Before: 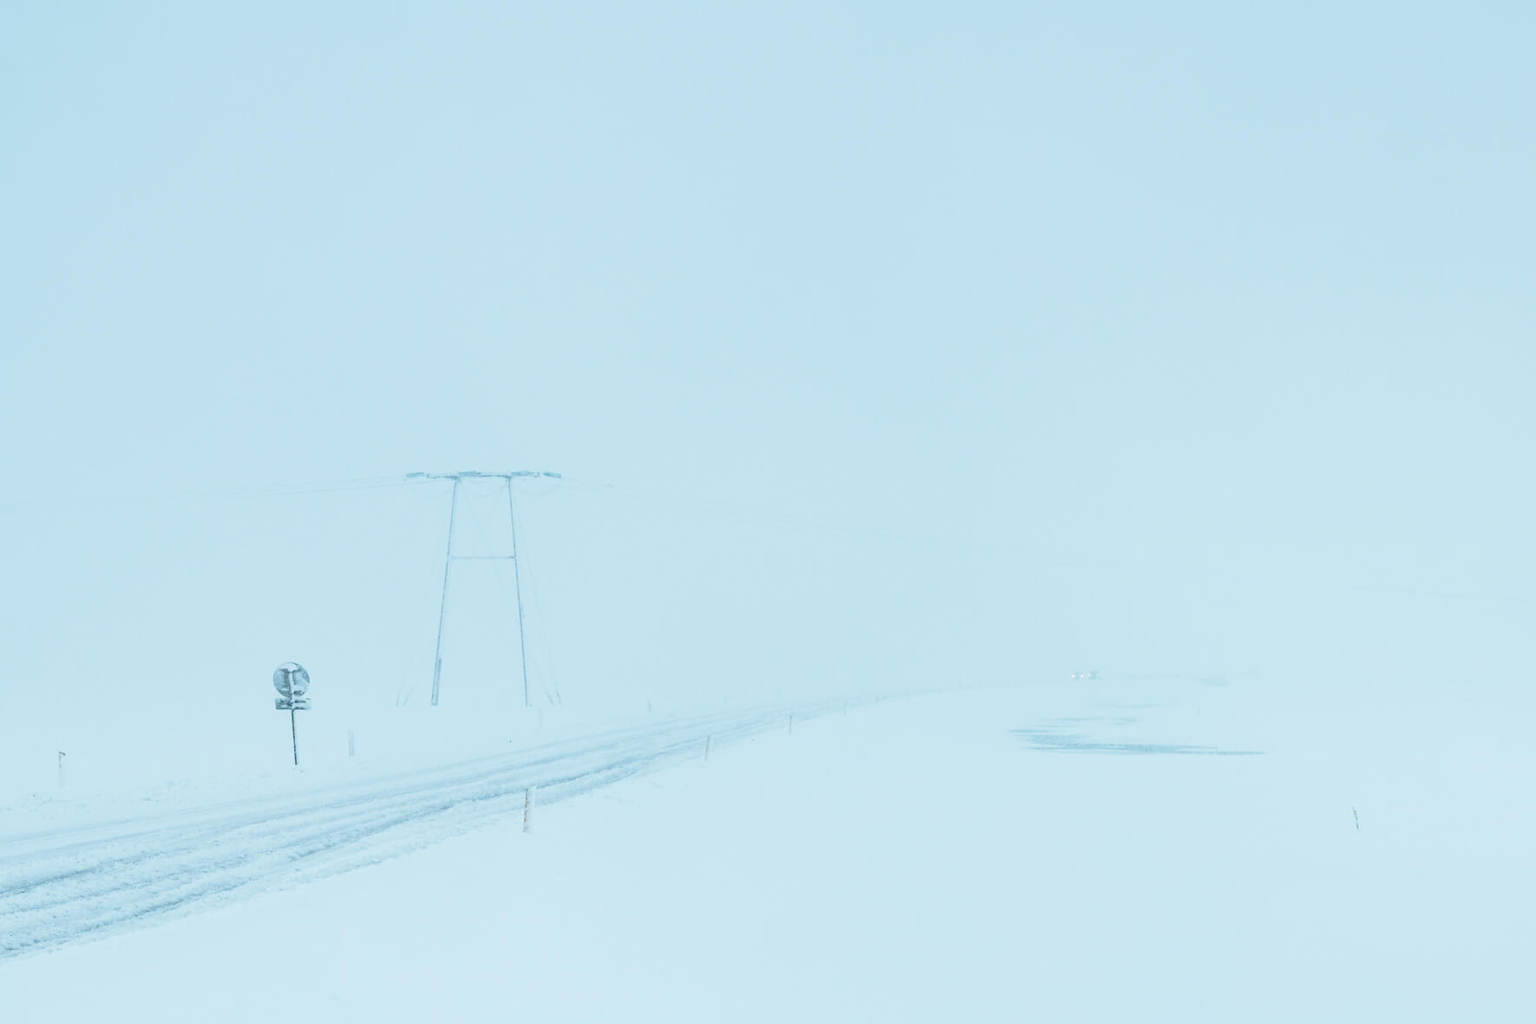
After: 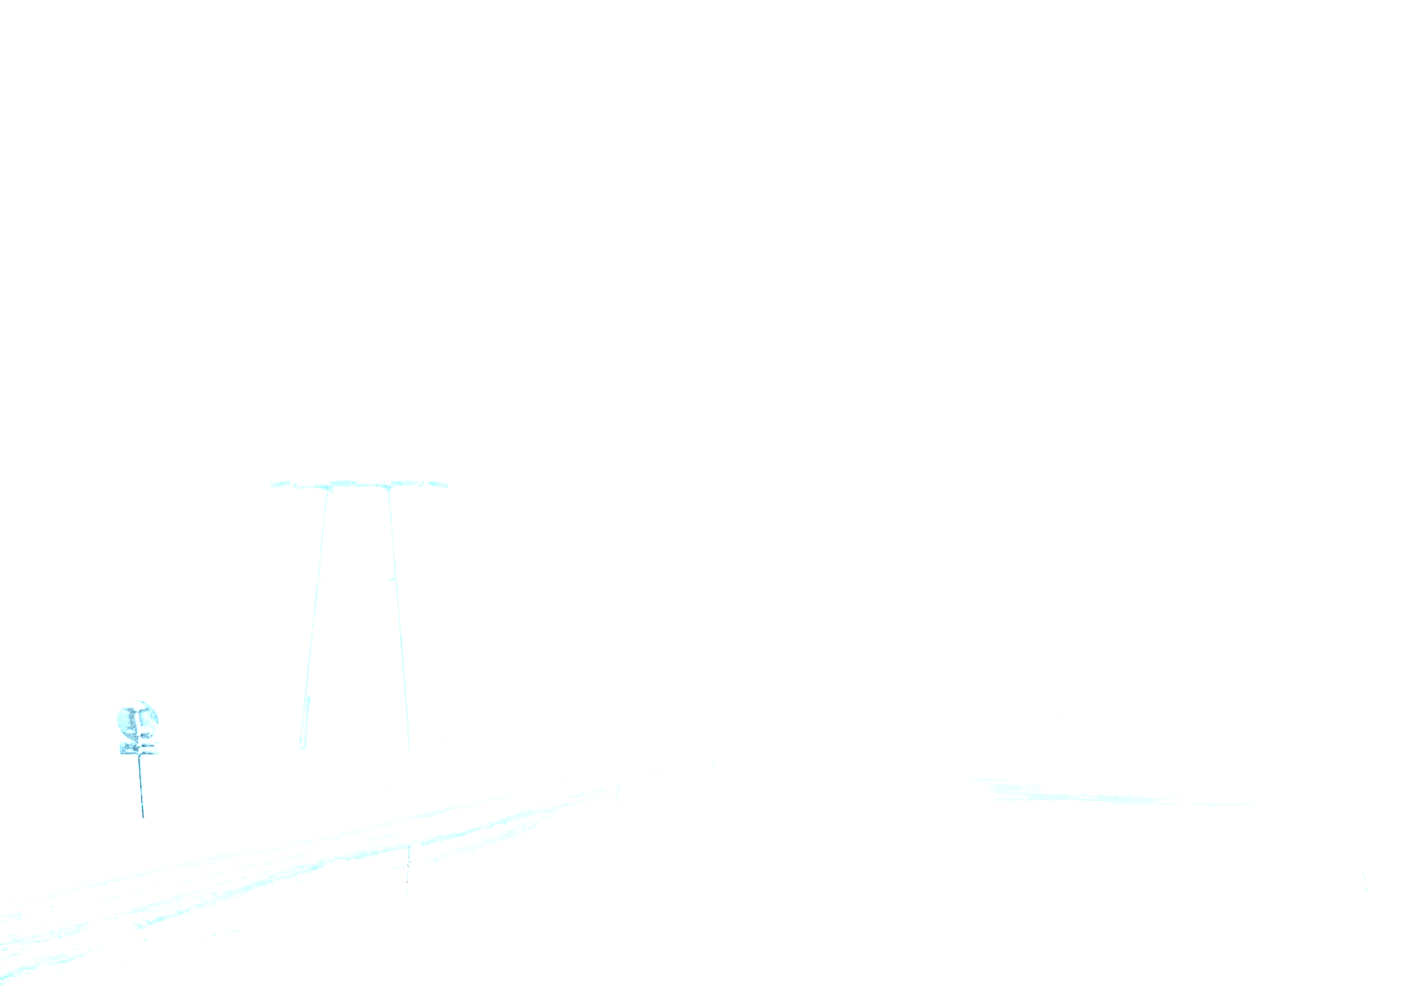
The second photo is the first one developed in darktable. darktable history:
crop: left 11.225%, top 5.381%, right 9.565%, bottom 10.314%
exposure: black level correction 0.001, exposure 1.129 EV, compensate exposure bias true, compensate highlight preservation false
